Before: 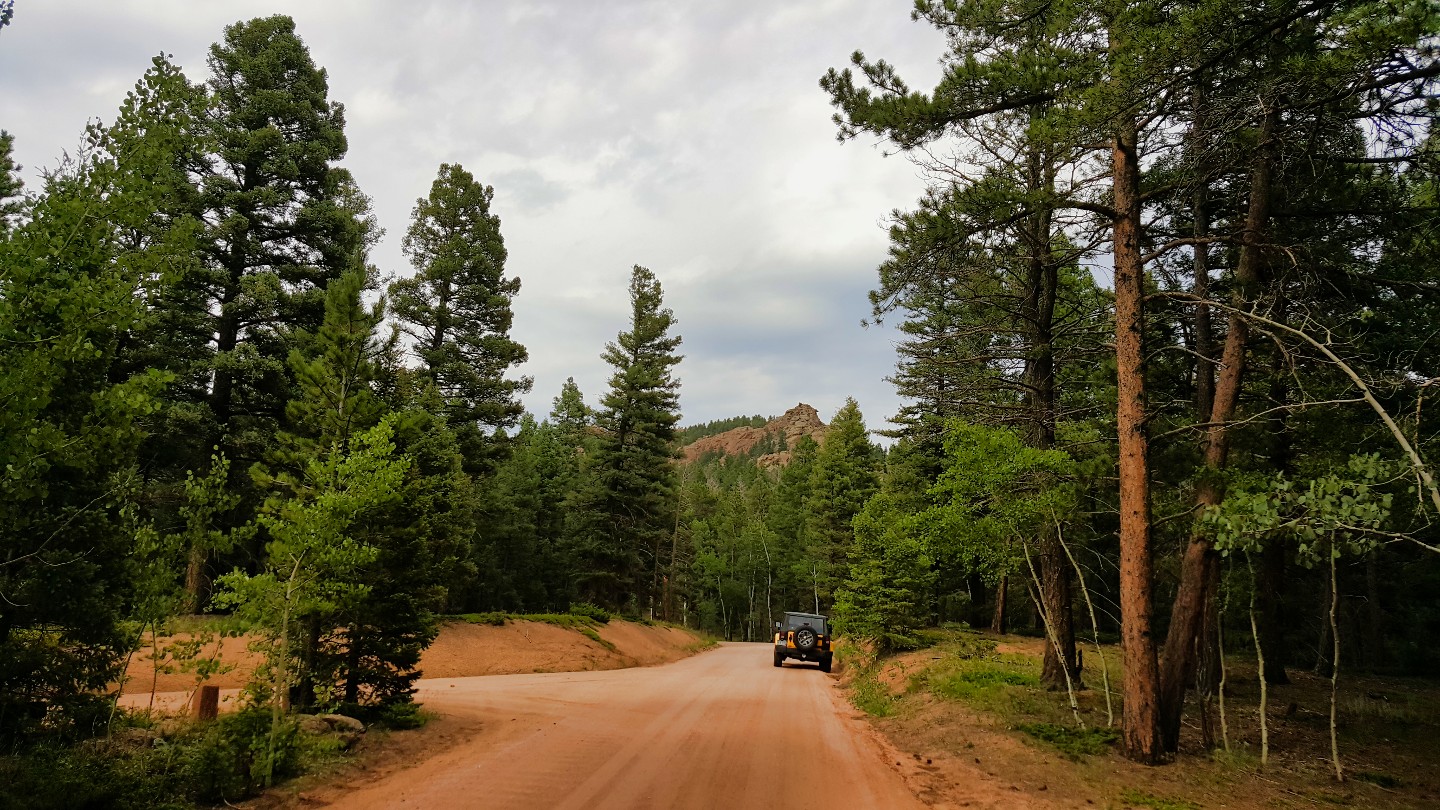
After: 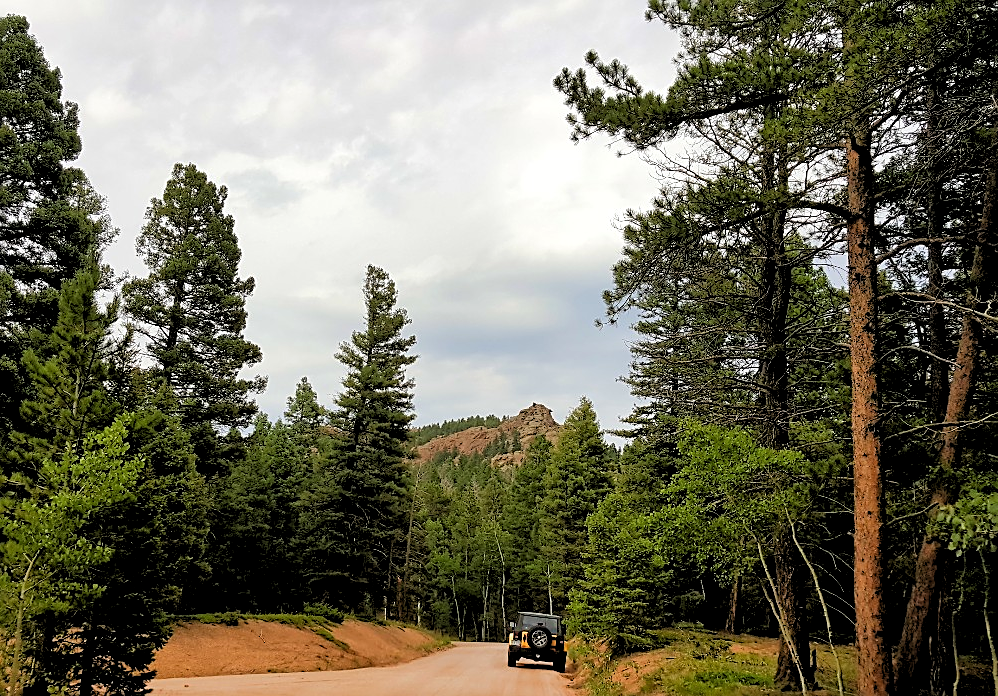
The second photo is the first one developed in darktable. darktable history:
local contrast: mode bilateral grid, contrast 10, coarseness 25, detail 110%, midtone range 0.2
sharpen: on, module defaults
rgb levels: levels [[0.013, 0.434, 0.89], [0, 0.5, 1], [0, 0.5, 1]]
crop: left 18.479%, right 12.2%, bottom 13.971%
